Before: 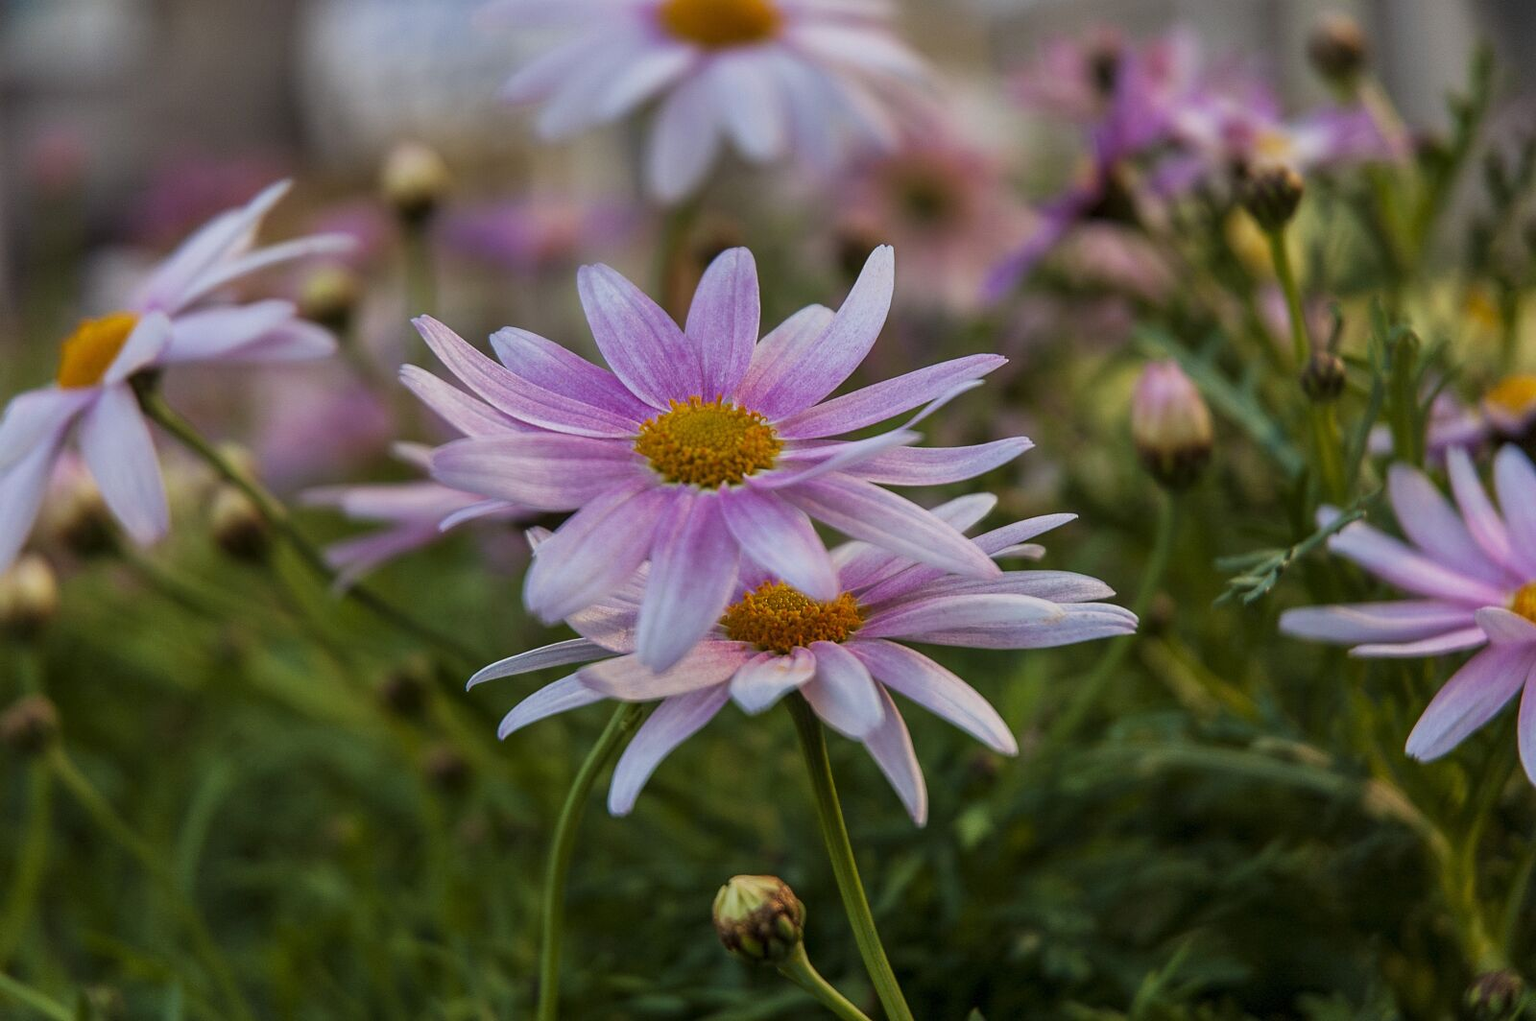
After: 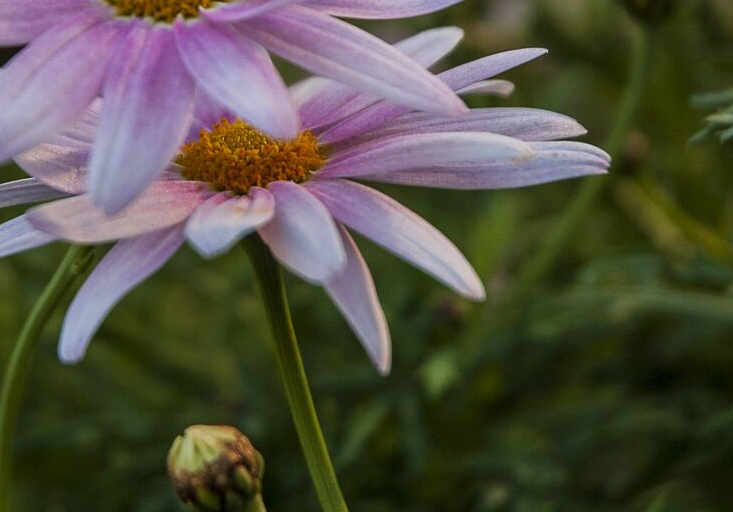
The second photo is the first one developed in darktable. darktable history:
crop: left 35.947%, top 45.832%, right 18.217%, bottom 6.004%
